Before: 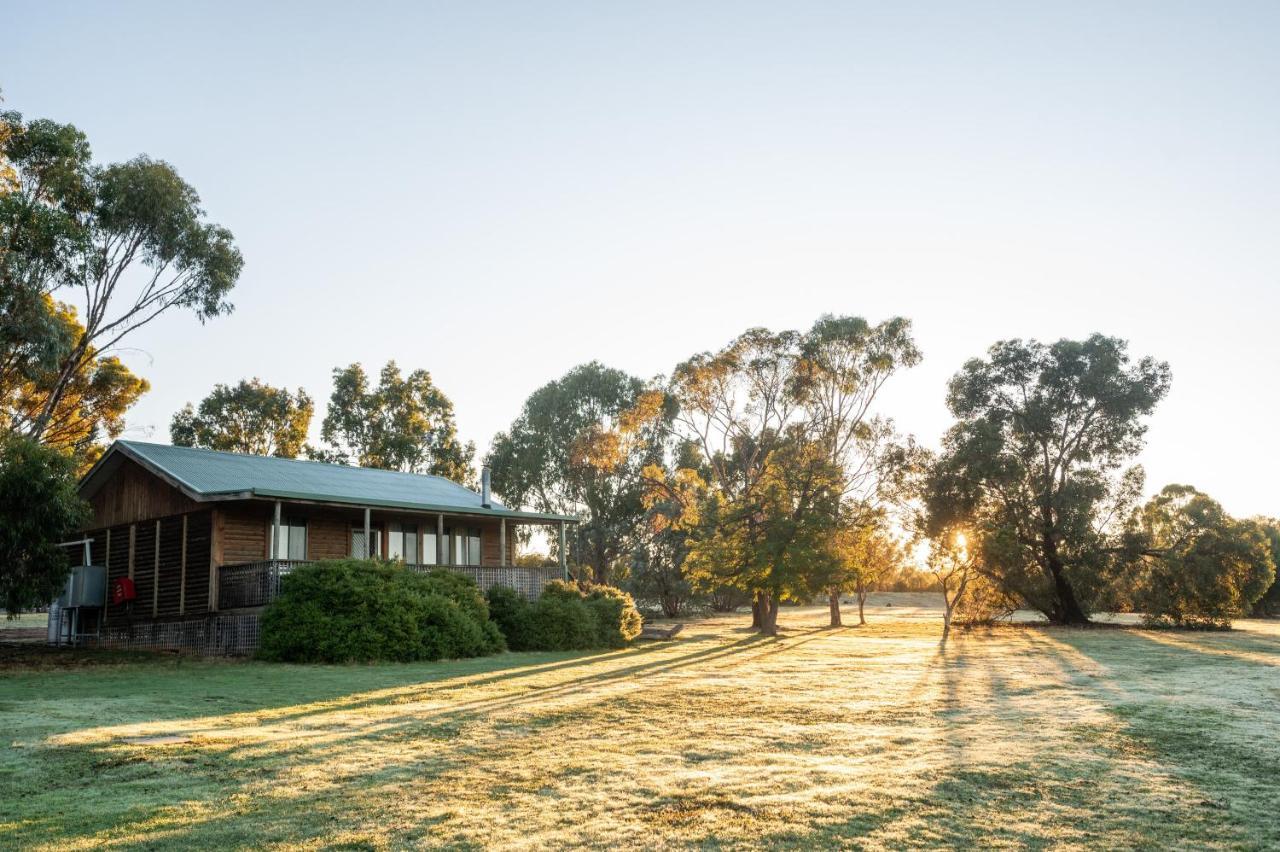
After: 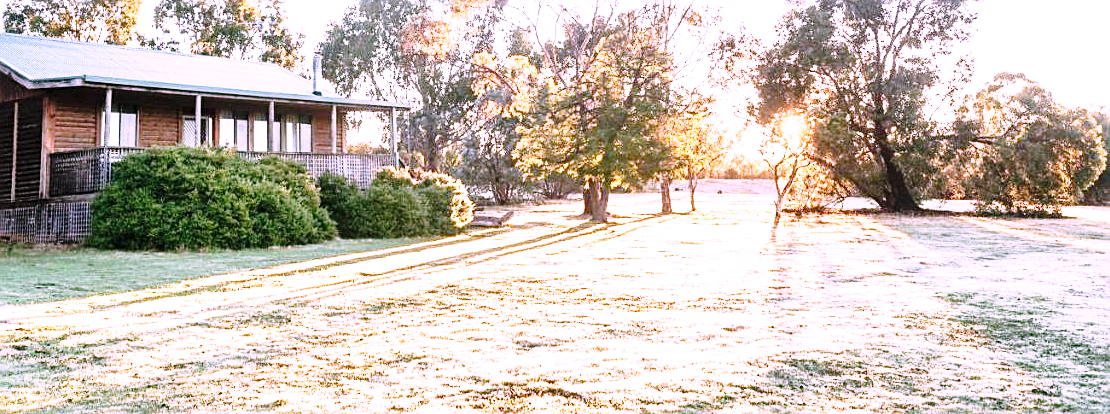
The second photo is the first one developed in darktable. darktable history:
crop and rotate: left 13.253%, top 48.577%, bottom 2.782%
shadows and highlights: shadows 32.25, highlights -31.47, soften with gaussian
sharpen: on, module defaults
exposure: black level correction 0, exposure 1.2 EV, compensate highlight preservation false
local contrast: mode bilateral grid, contrast 20, coarseness 51, detail 119%, midtone range 0.2
base curve: curves: ch0 [(0, 0) (0.028, 0.03) (0.121, 0.232) (0.46, 0.748) (0.859, 0.968) (1, 1)], preserve colors none
color correction: highlights a* 15.94, highlights b* -20.65
